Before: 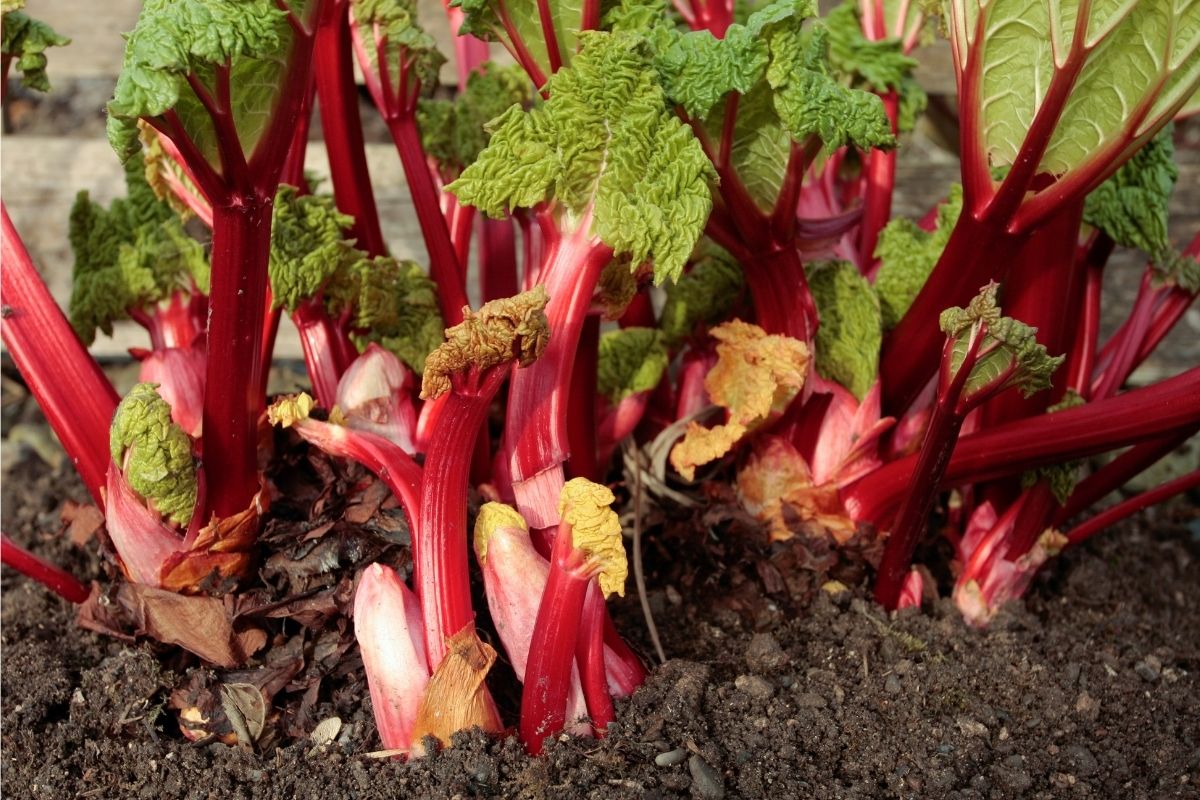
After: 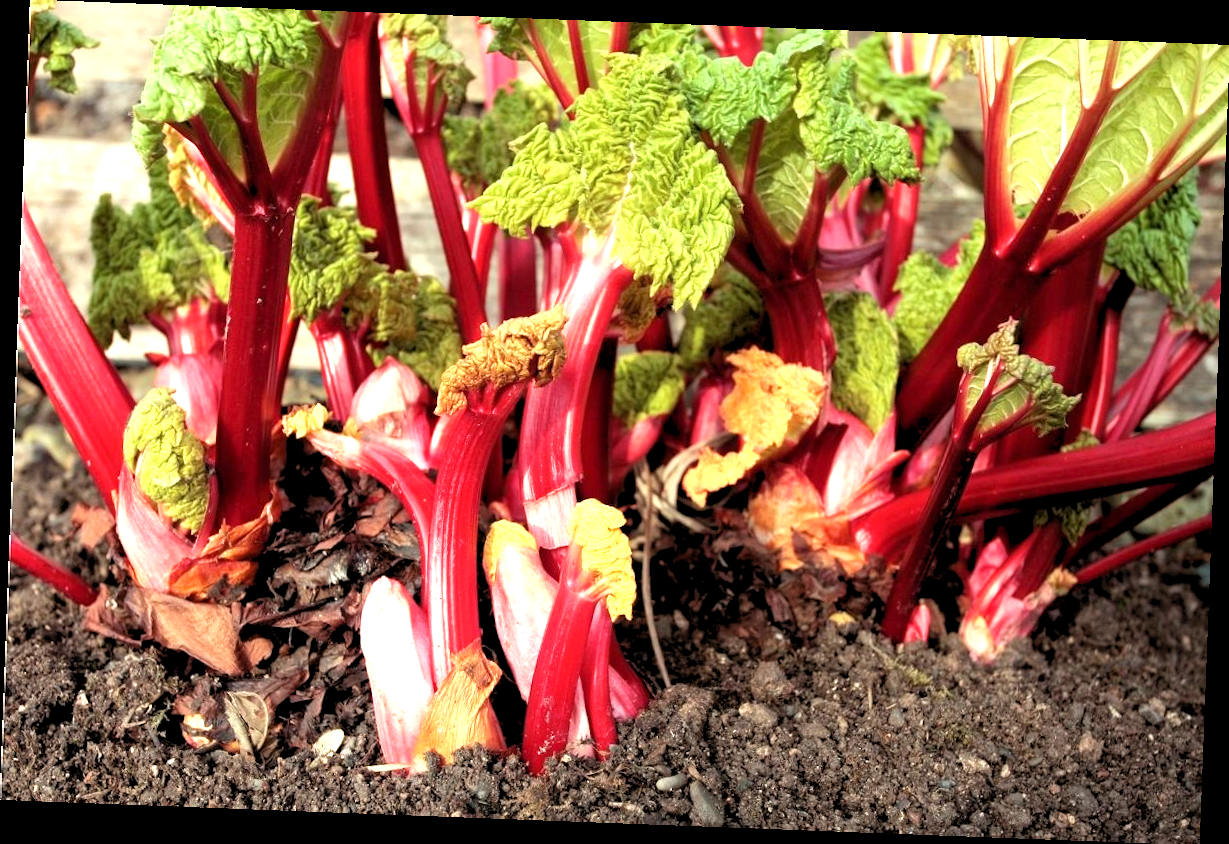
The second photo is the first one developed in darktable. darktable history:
exposure: exposure 1 EV, compensate highlight preservation false
rotate and perspective: rotation 2.17°, automatic cropping off
rgb levels: levels [[0.01, 0.419, 0.839], [0, 0.5, 1], [0, 0.5, 1]]
